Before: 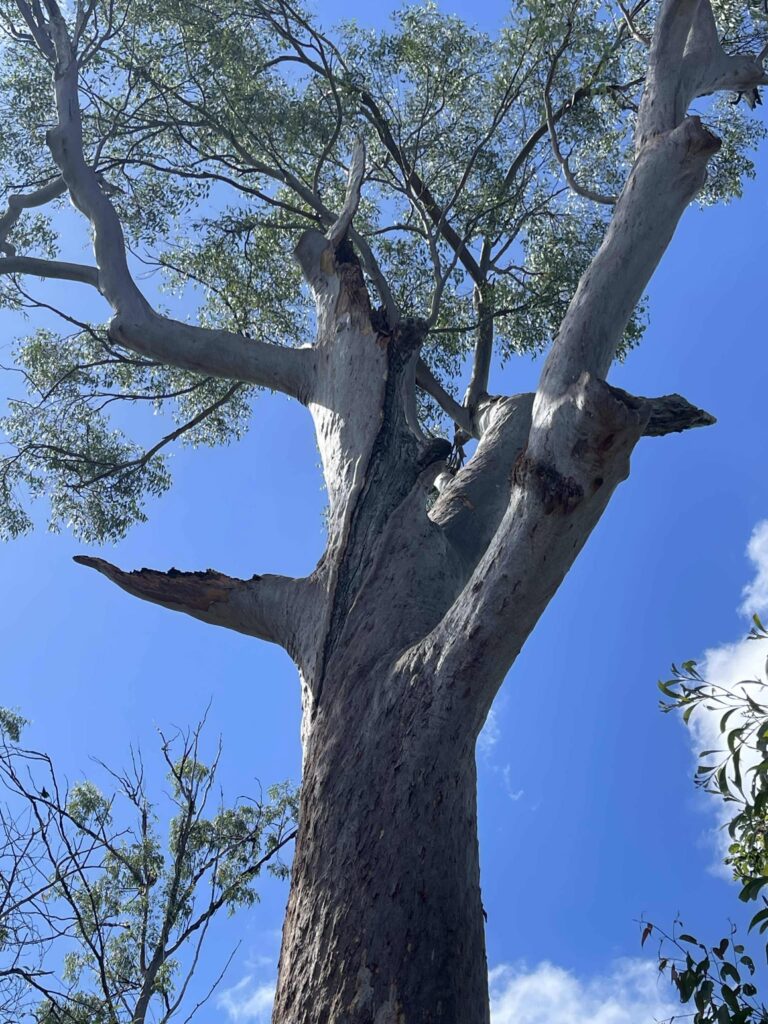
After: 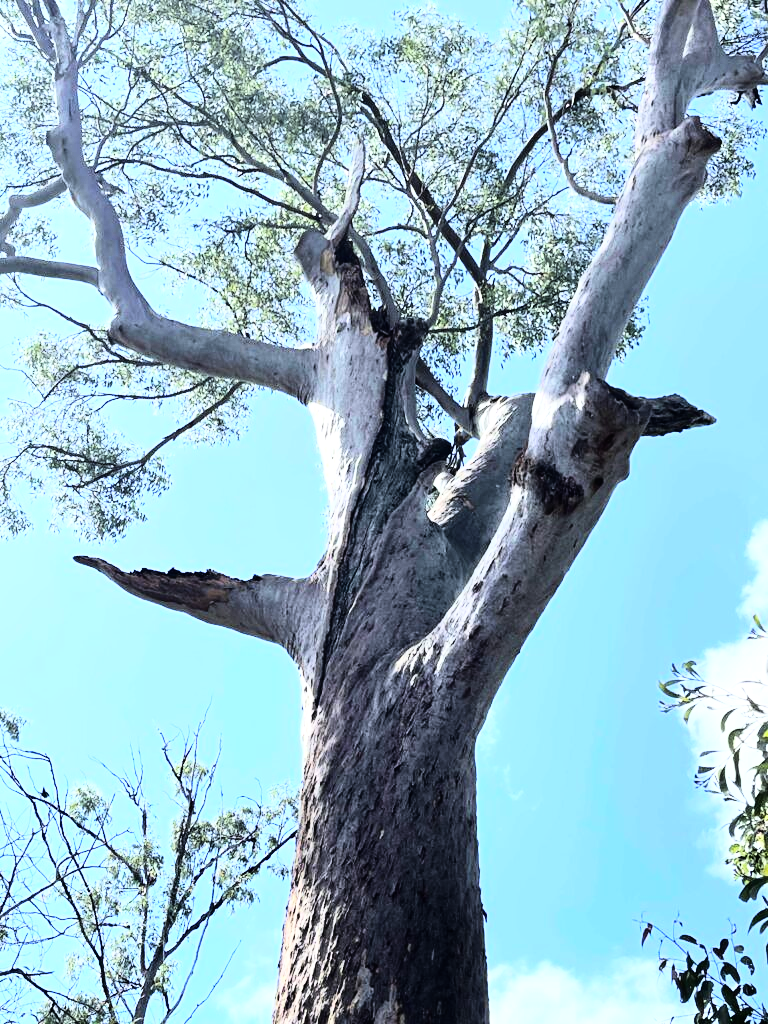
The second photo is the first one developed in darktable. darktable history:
exposure: black level correction 0, exposure 0.7 EV, compensate exposure bias true, compensate highlight preservation false
rgb curve: curves: ch0 [(0, 0) (0.21, 0.15) (0.24, 0.21) (0.5, 0.75) (0.75, 0.96) (0.89, 0.99) (1, 1)]; ch1 [(0, 0.02) (0.21, 0.13) (0.25, 0.2) (0.5, 0.67) (0.75, 0.9) (0.89, 0.97) (1, 1)]; ch2 [(0, 0.02) (0.21, 0.13) (0.25, 0.2) (0.5, 0.67) (0.75, 0.9) (0.89, 0.97) (1, 1)], compensate middle gray true
